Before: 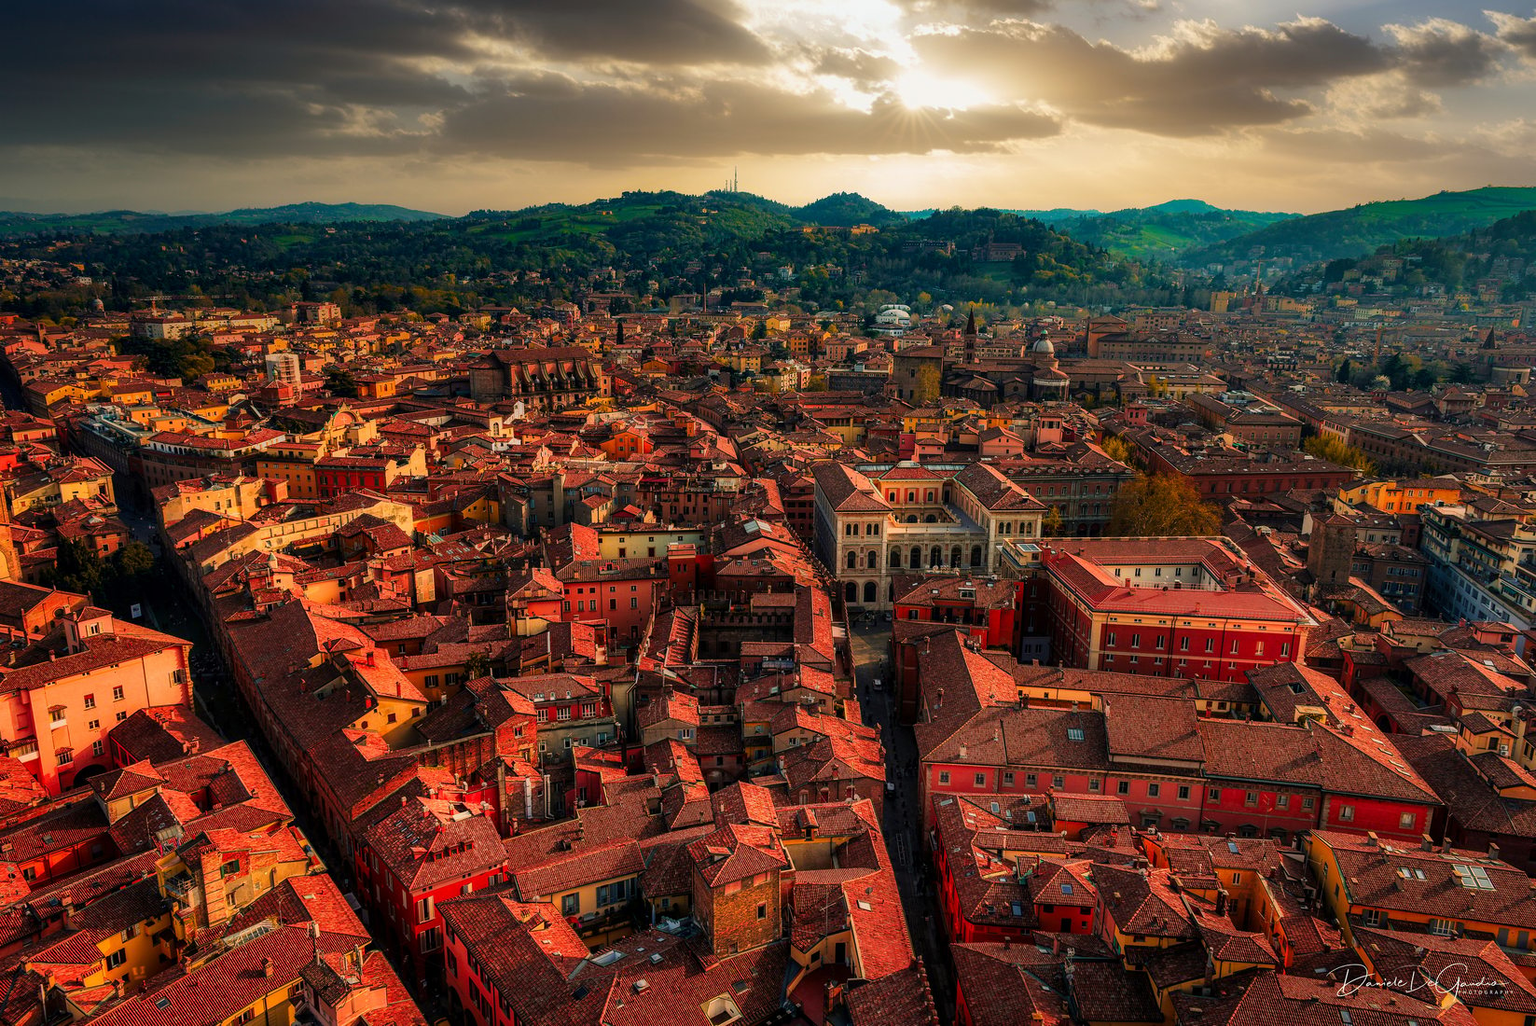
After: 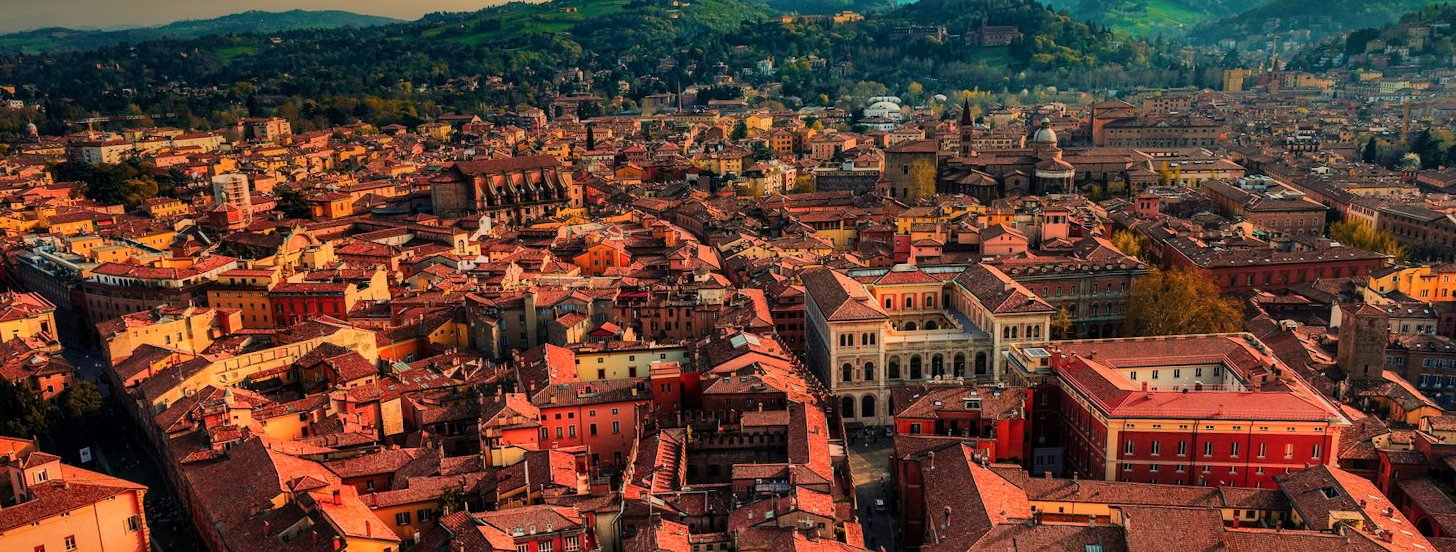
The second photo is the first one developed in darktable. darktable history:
shadows and highlights: shadows 52.42, soften with gaussian
rotate and perspective: rotation -2.12°, lens shift (vertical) 0.009, lens shift (horizontal) -0.008, automatic cropping original format, crop left 0.036, crop right 0.964, crop top 0.05, crop bottom 0.959
crop: left 1.744%, top 19.225%, right 5.069%, bottom 28.357%
exposure: exposure -0.157 EV, compensate highlight preservation false
